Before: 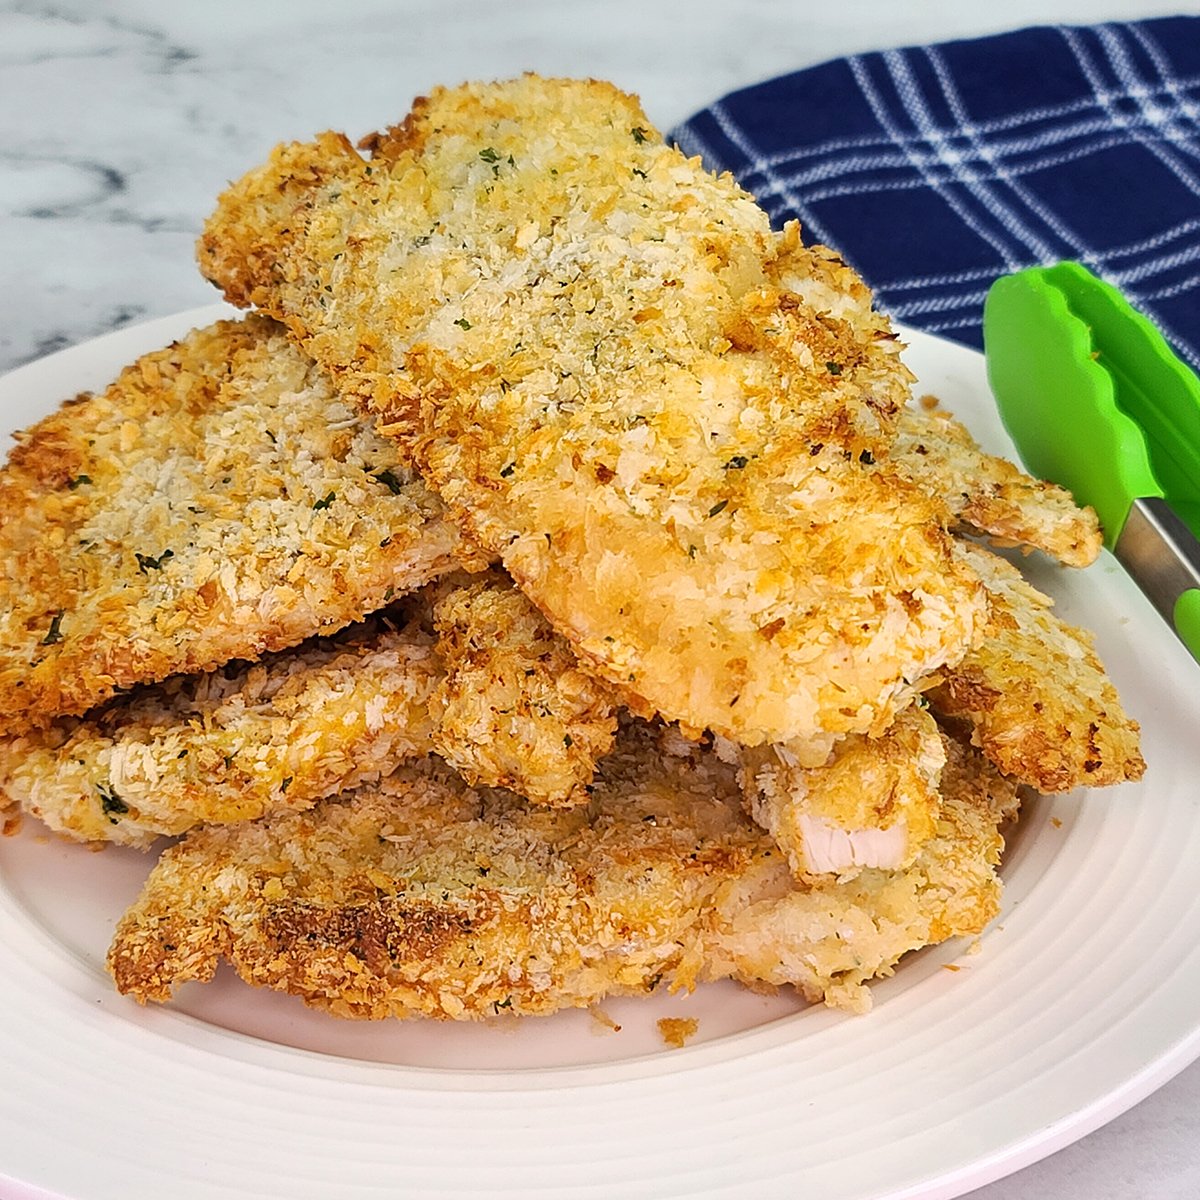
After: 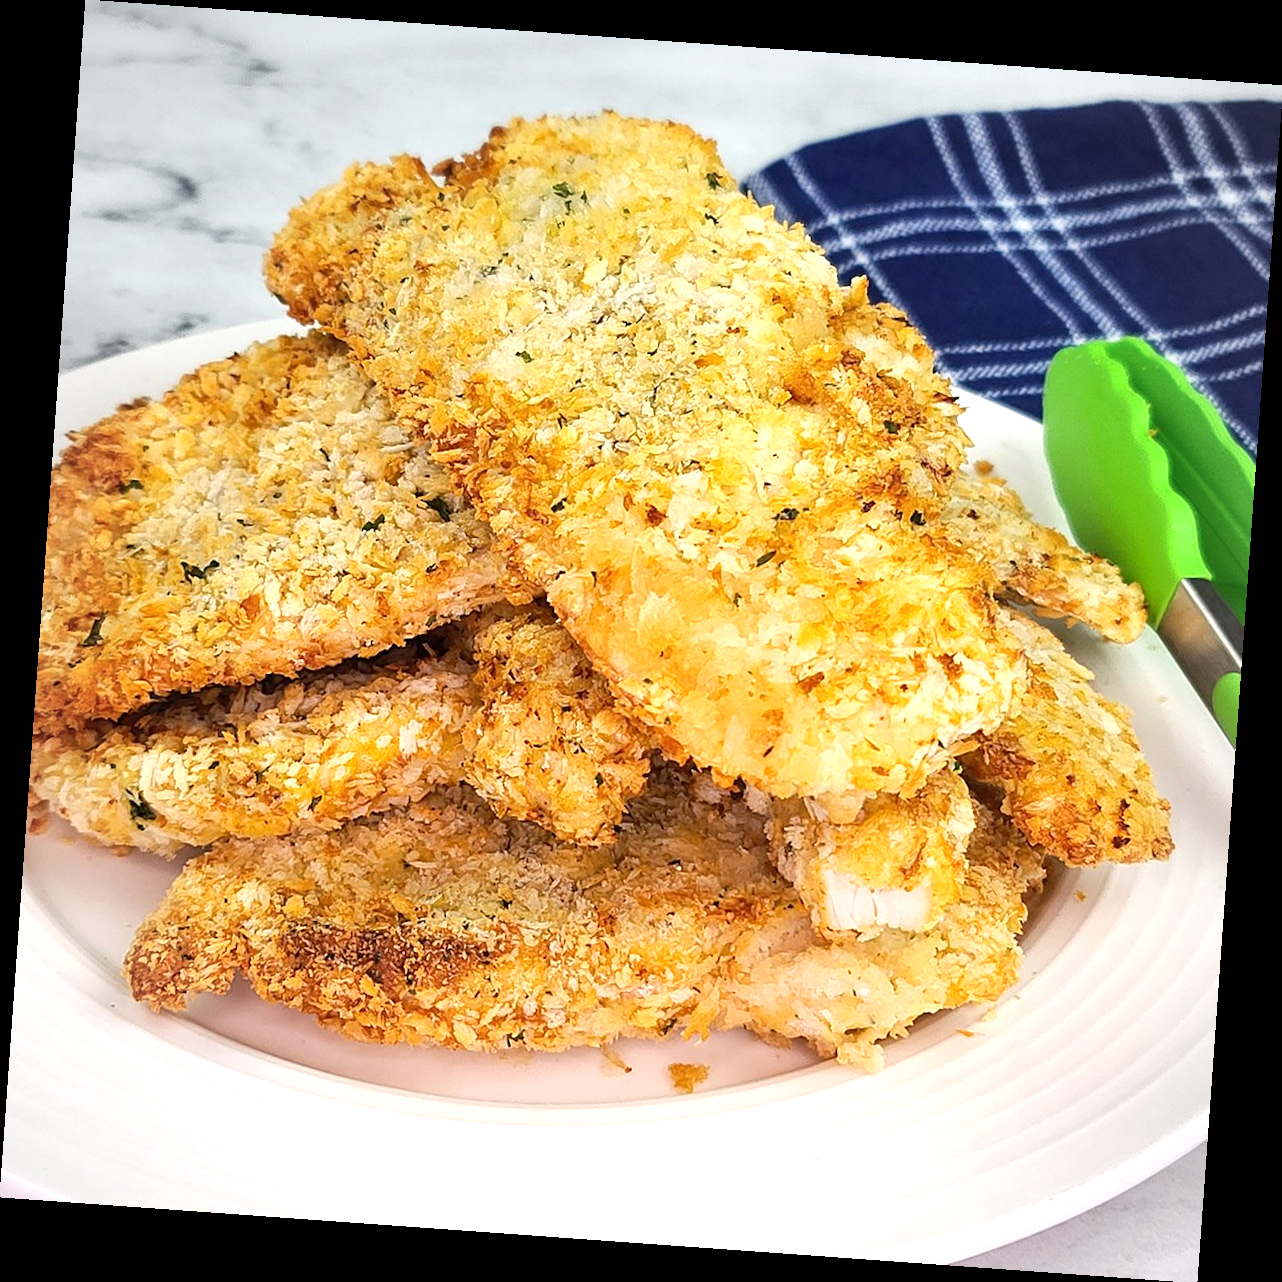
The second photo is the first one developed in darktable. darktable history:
vignetting: brightness -0.167
exposure: exposure 0.496 EV, compensate highlight preservation false
rotate and perspective: rotation 4.1°, automatic cropping off
